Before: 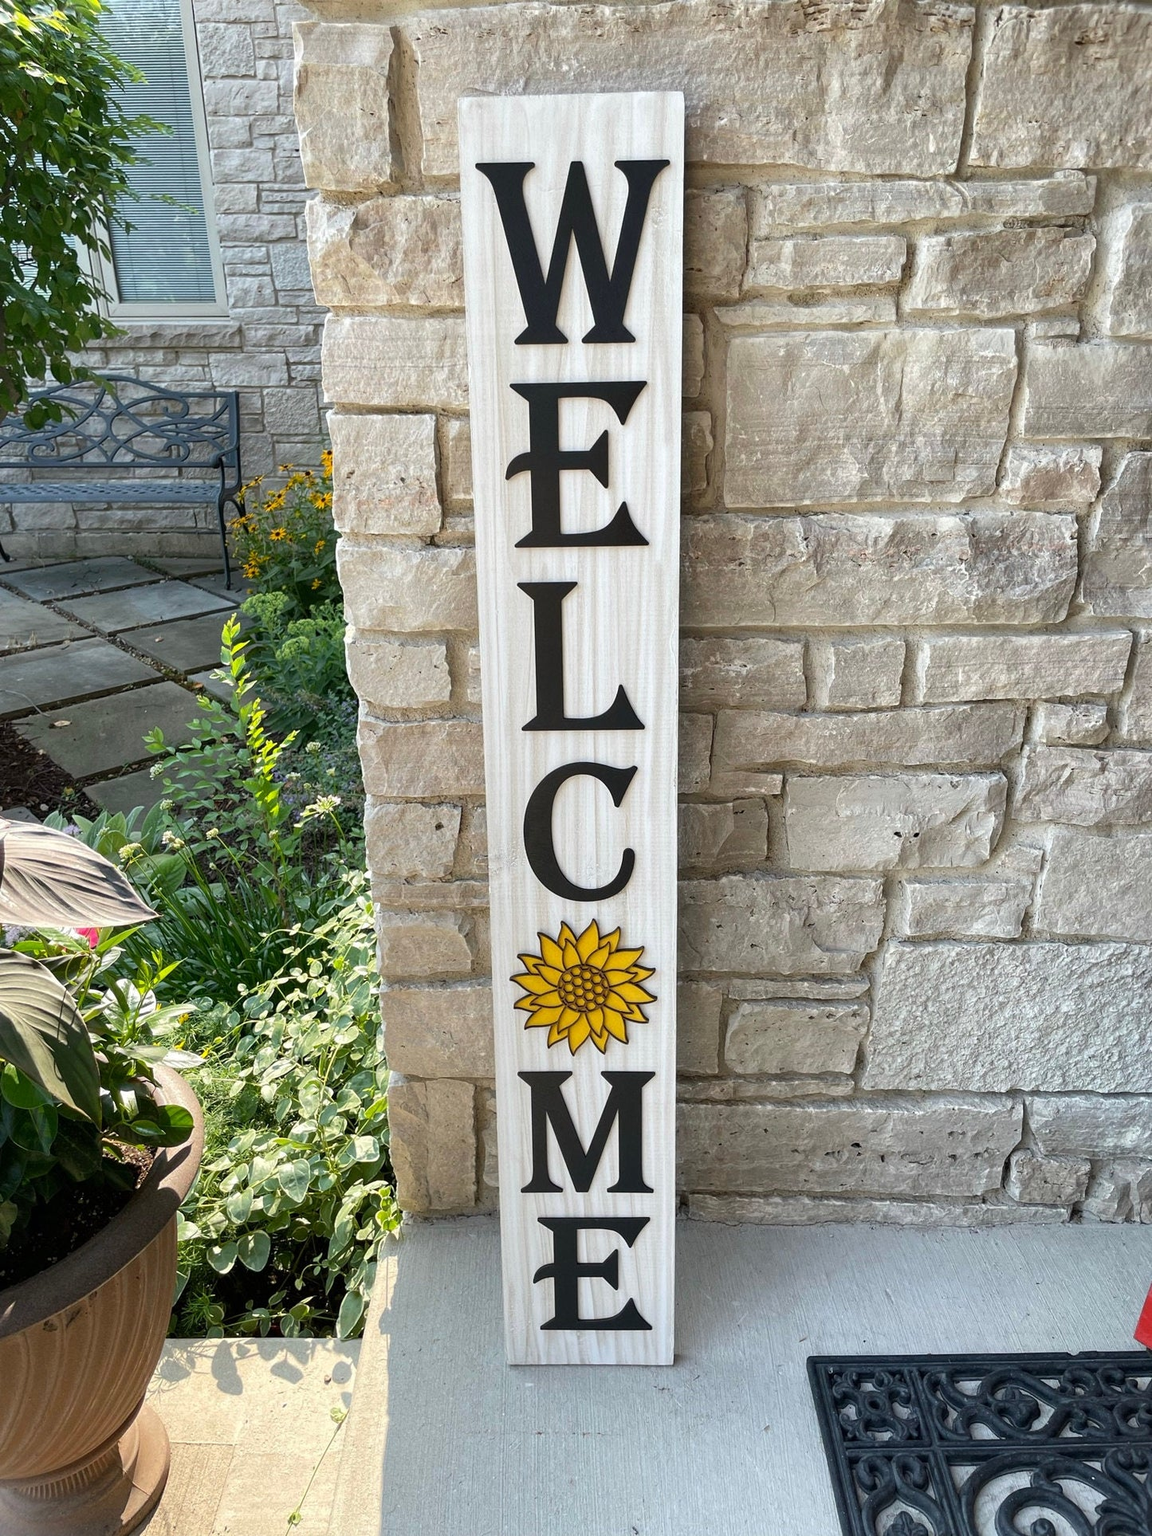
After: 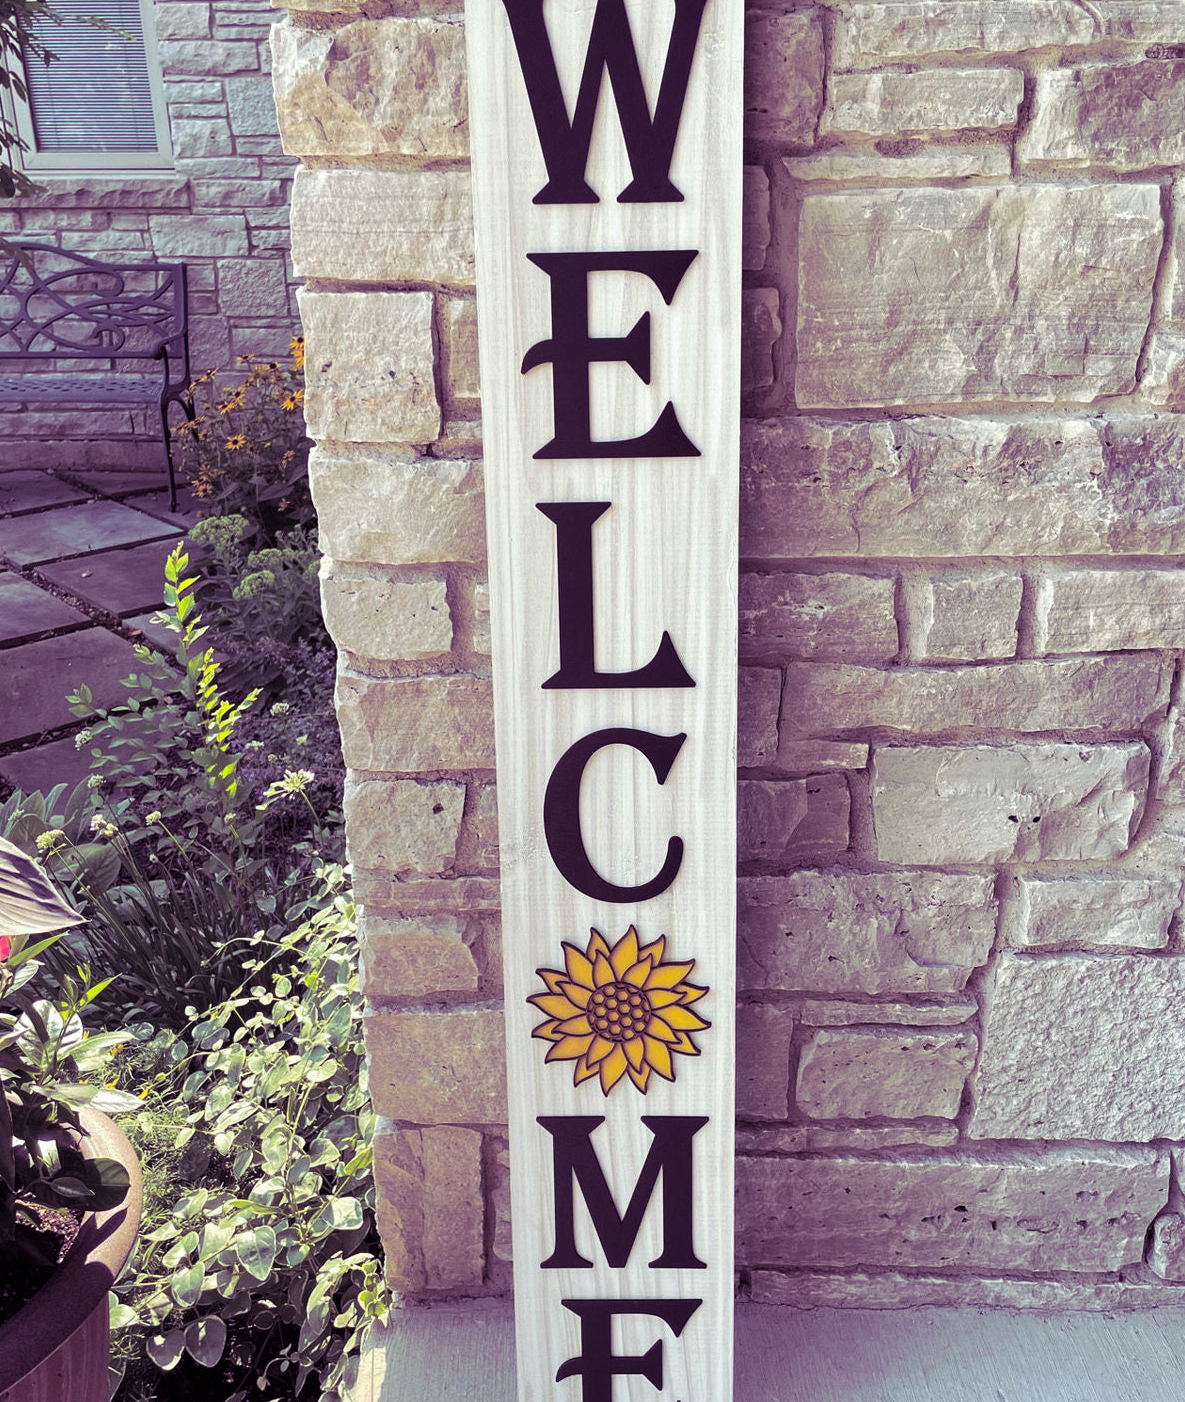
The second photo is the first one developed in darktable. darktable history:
split-toning: shadows › hue 277.2°, shadows › saturation 0.74
crop: left 7.856%, top 11.836%, right 10.12%, bottom 15.387%
